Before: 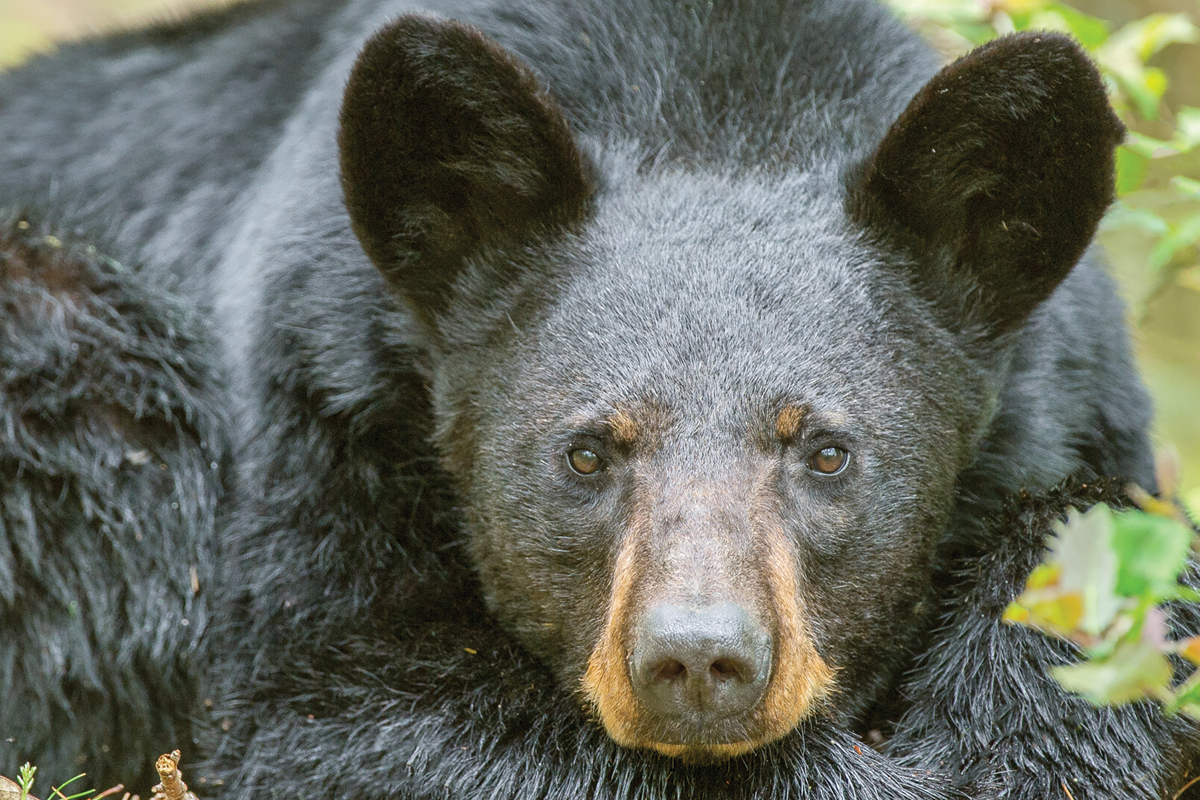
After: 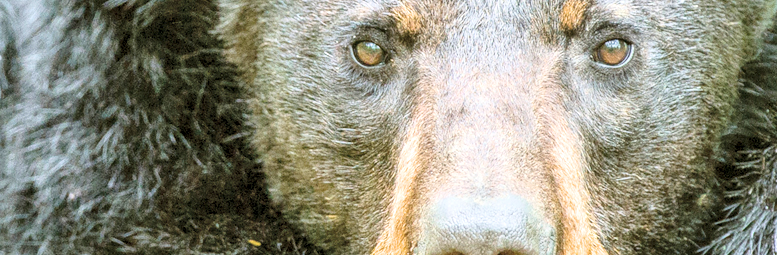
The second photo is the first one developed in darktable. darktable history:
exposure: black level correction 0, exposure 1.675 EV, compensate highlight preservation false
filmic rgb: black relative exposure -7.65 EV, white relative exposure 4.56 EV, threshold 5.97 EV, hardness 3.61, color science v6 (2022), enable highlight reconstruction true
crop: left 18.078%, top 51.096%, right 17.146%, bottom 16.941%
local contrast: detail 130%
